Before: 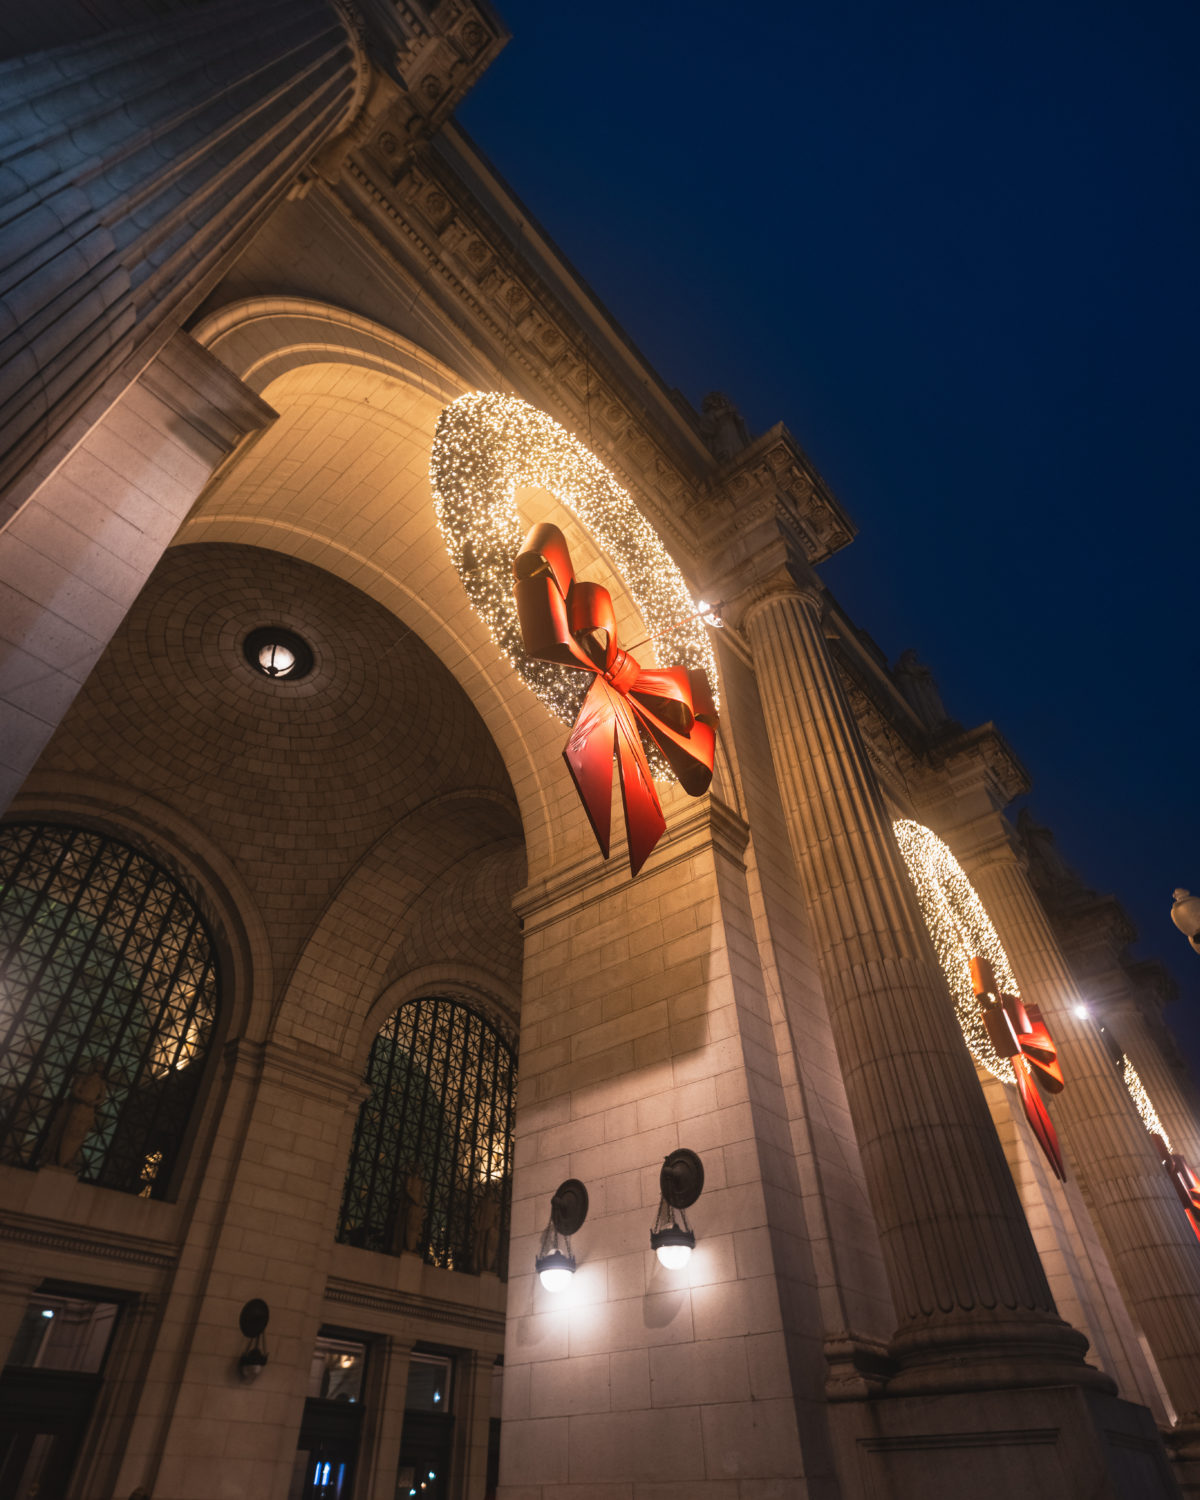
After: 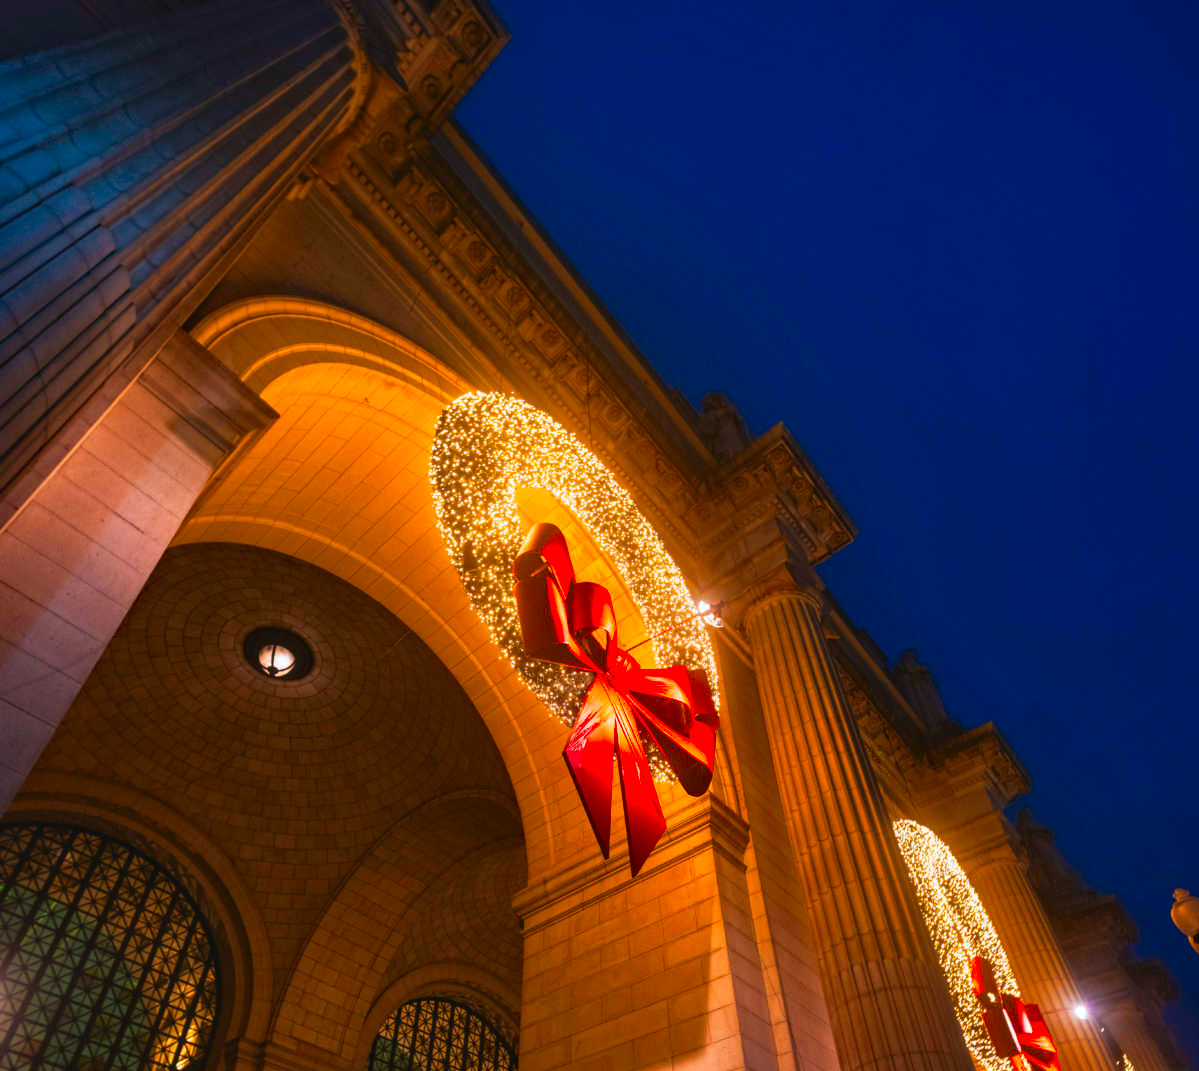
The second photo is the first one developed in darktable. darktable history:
haze removal: compatibility mode true, adaptive false
color correction: highlights b* -0.008, saturation 2.18
crop: right 0.001%, bottom 28.569%
